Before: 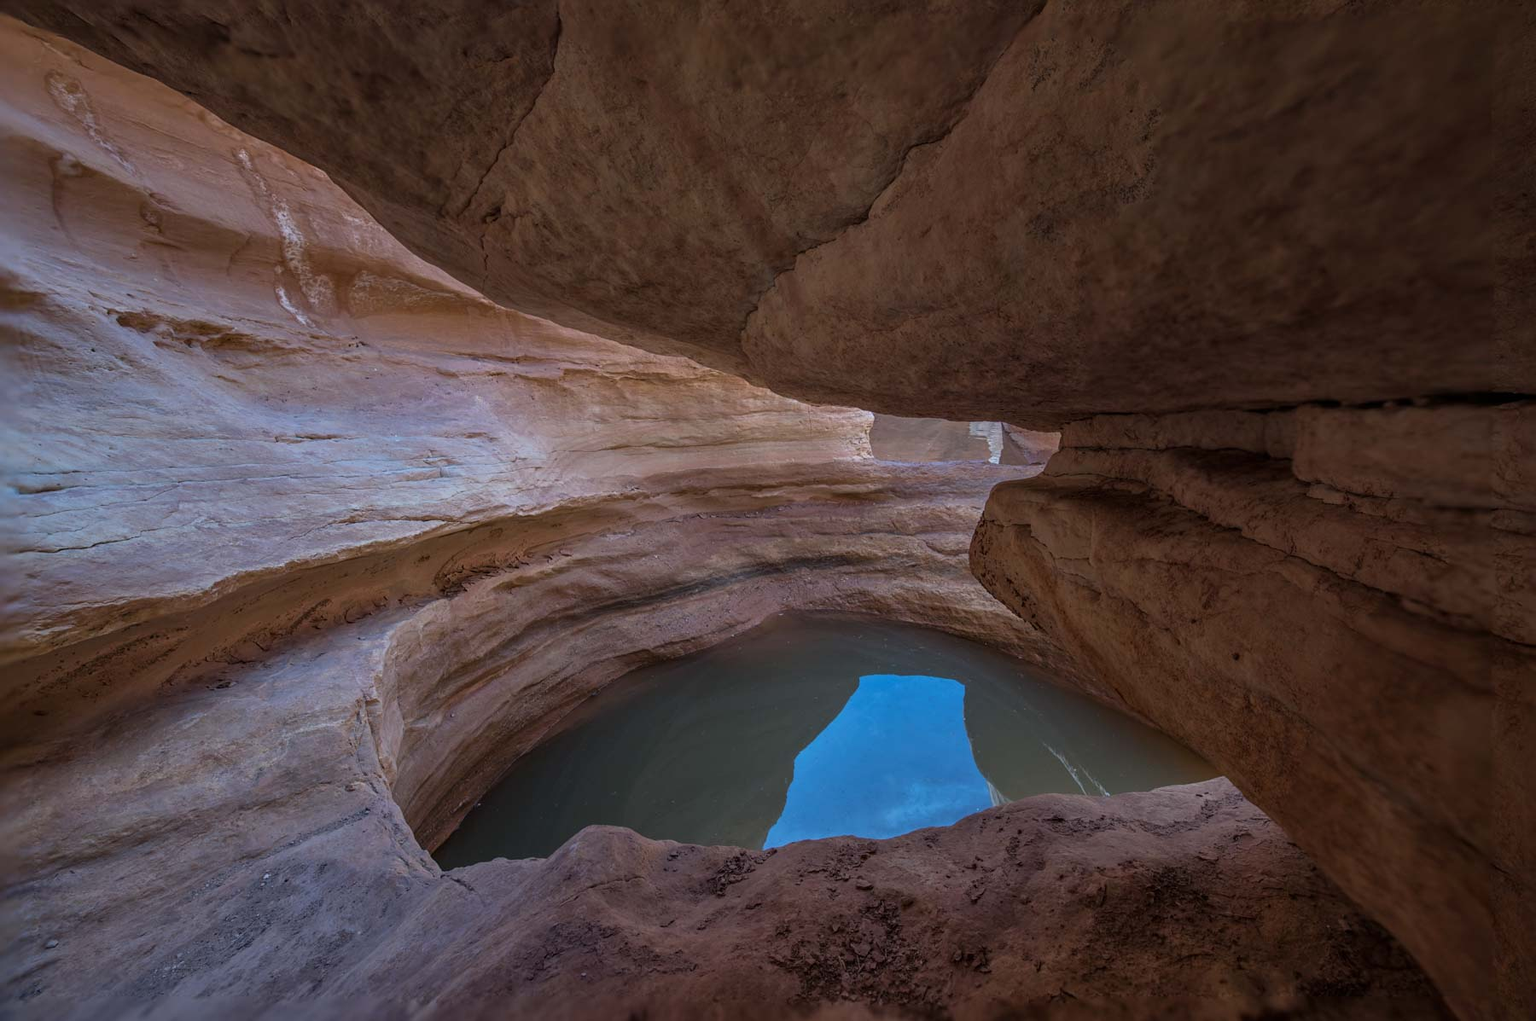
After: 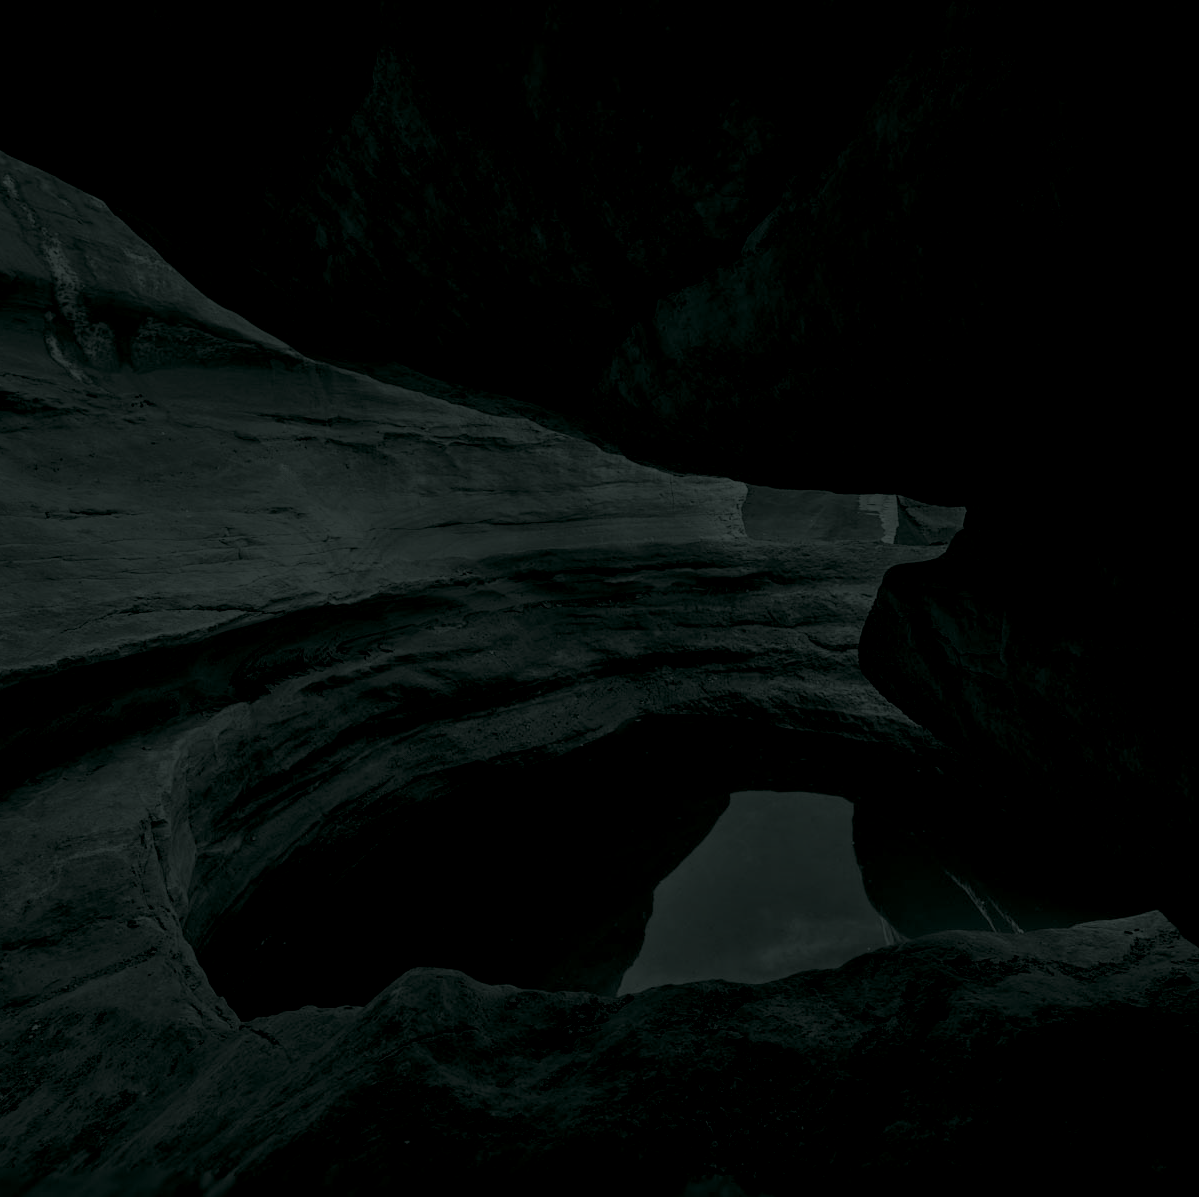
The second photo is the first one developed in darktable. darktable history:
colorize: hue 90°, saturation 19%, lightness 1.59%, version 1
shadows and highlights: radius 108.52, shadows 40.68, highlights -72.88, low approximation 0.01, soften with gaussian
contrast brightness saturation: contrast 0.12, brightness -0.12, saturation 0.2
filmic rgb: black relative exposure -7.65 EV, white relative exposure 4.56 EV, hardness 3.61
crop: left 15.419%, right 17.914%
